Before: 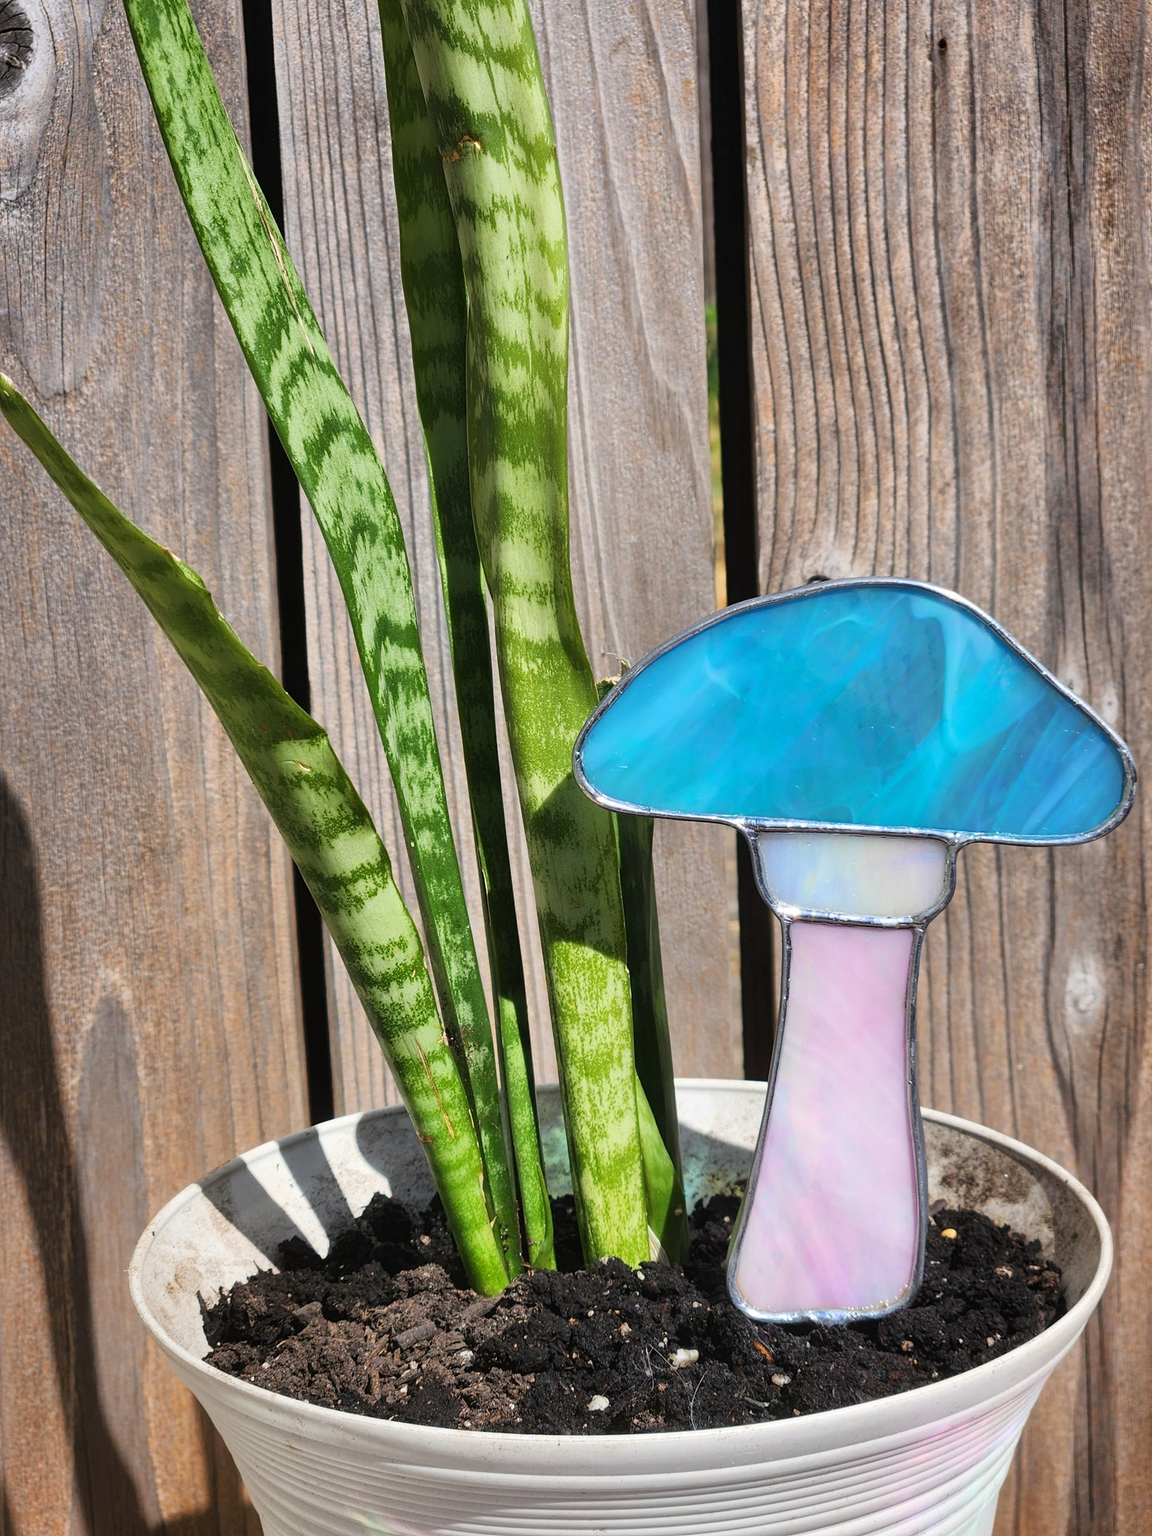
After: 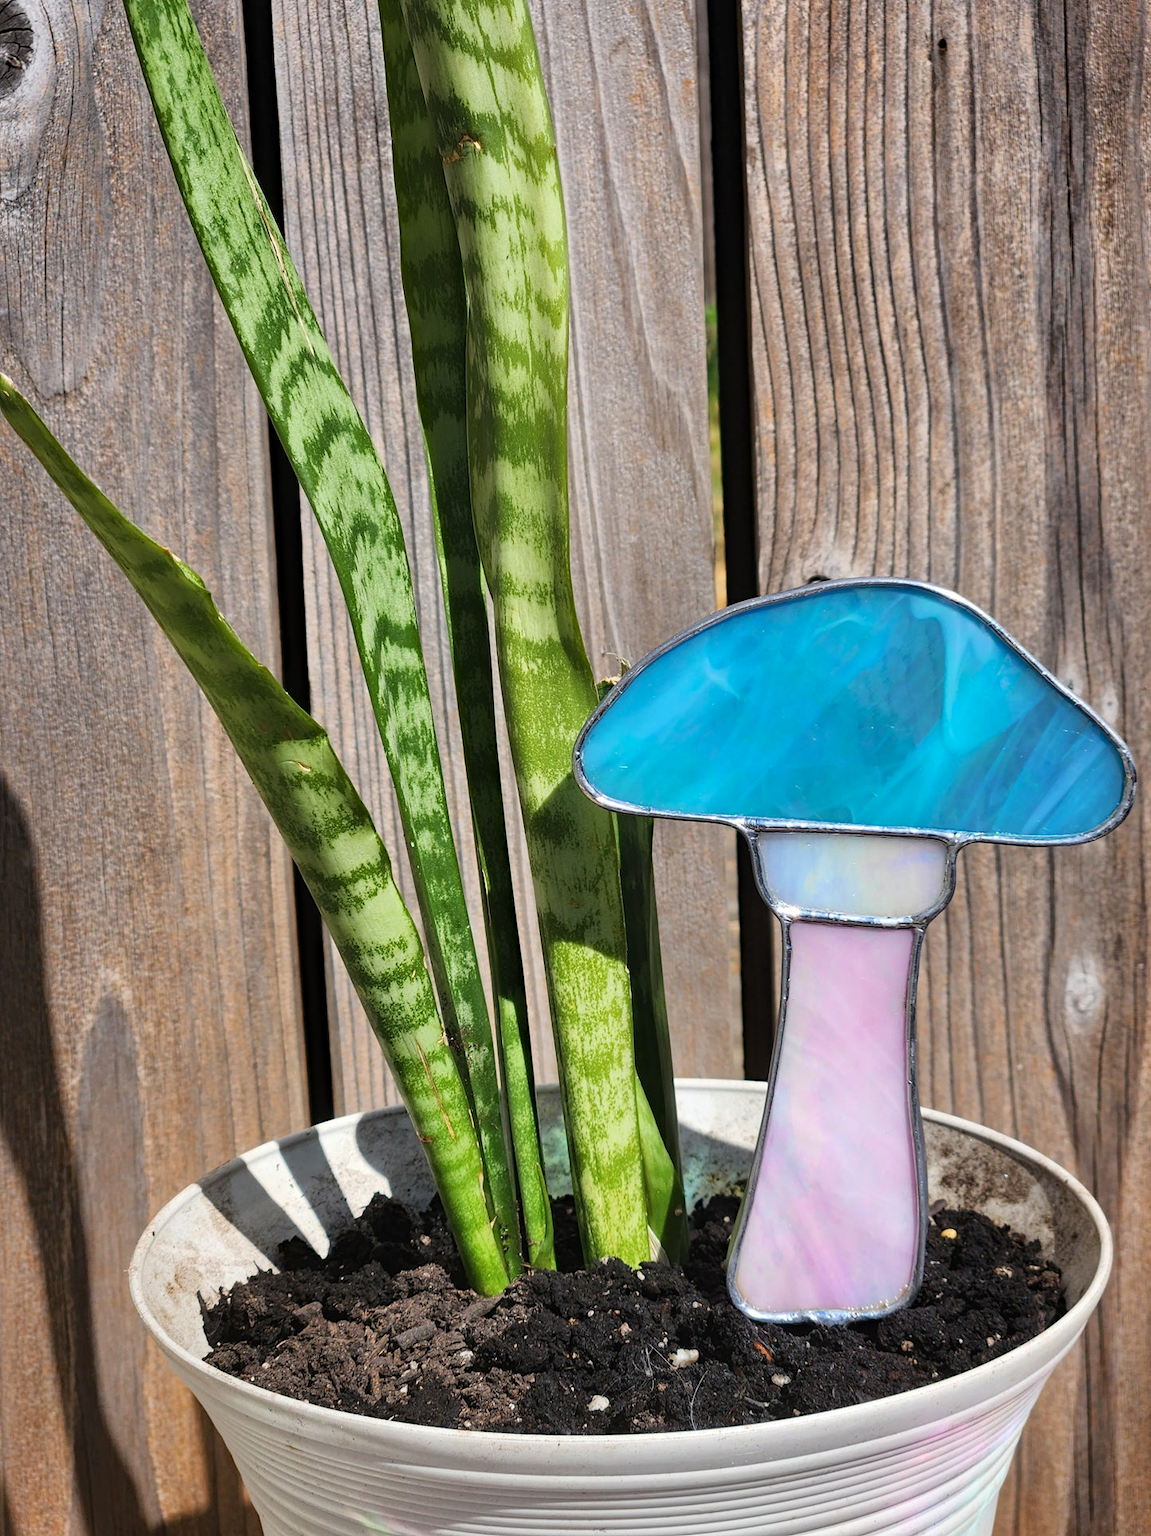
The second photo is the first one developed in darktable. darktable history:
haze removal: compatibility mode true, adaptive false
contrast brightness saturation: contrast 0.006, saturation -0.062
